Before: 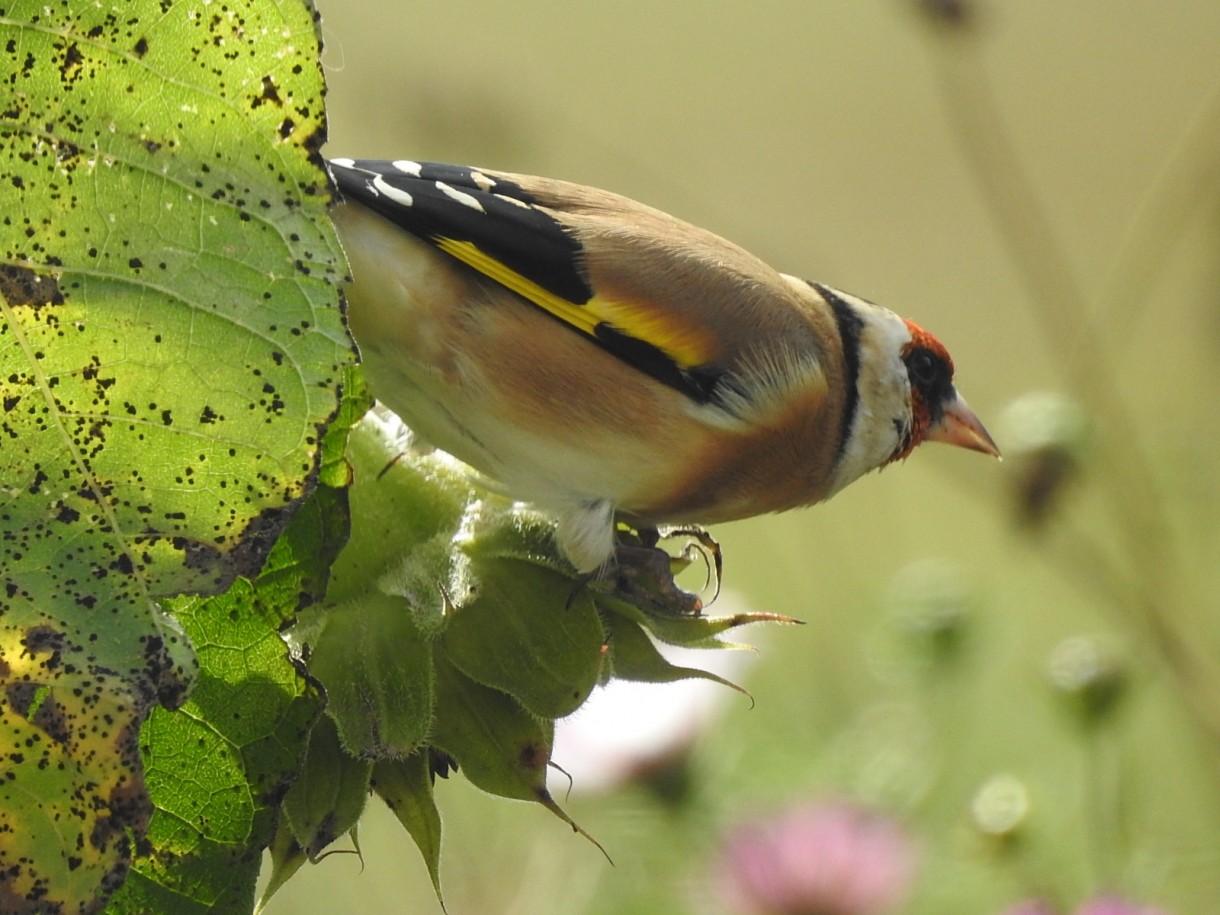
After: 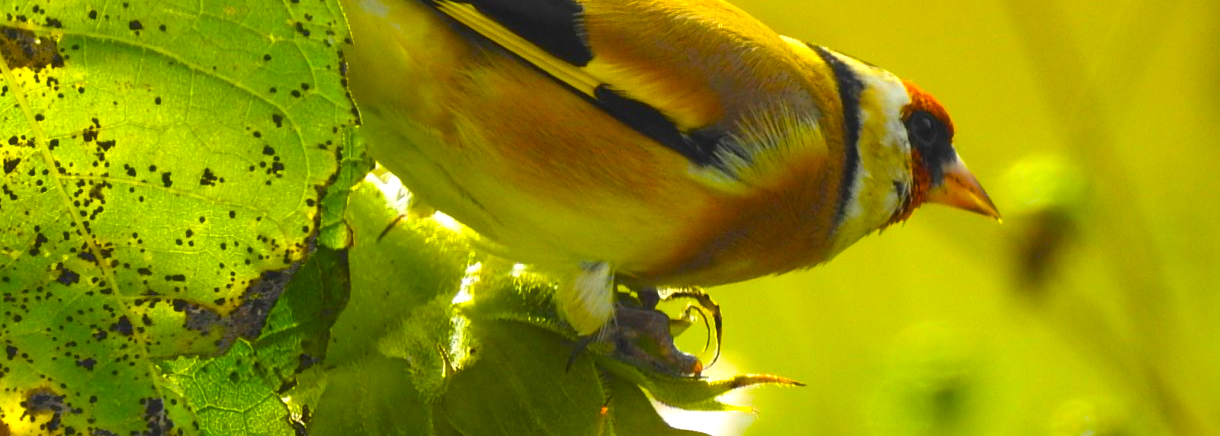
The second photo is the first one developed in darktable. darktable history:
crop and rotate: top 26.053%, bottom 26.262%
color balance rgb: linear chroma grading › shadows 17.546%, linear chroma grading › highlights 61.831%, linear chroma grading › global chroma 49.565%, perceptual saturation grading › global saturation 25.178%, perceptual brilliance grading › global brilliance 11.963%
